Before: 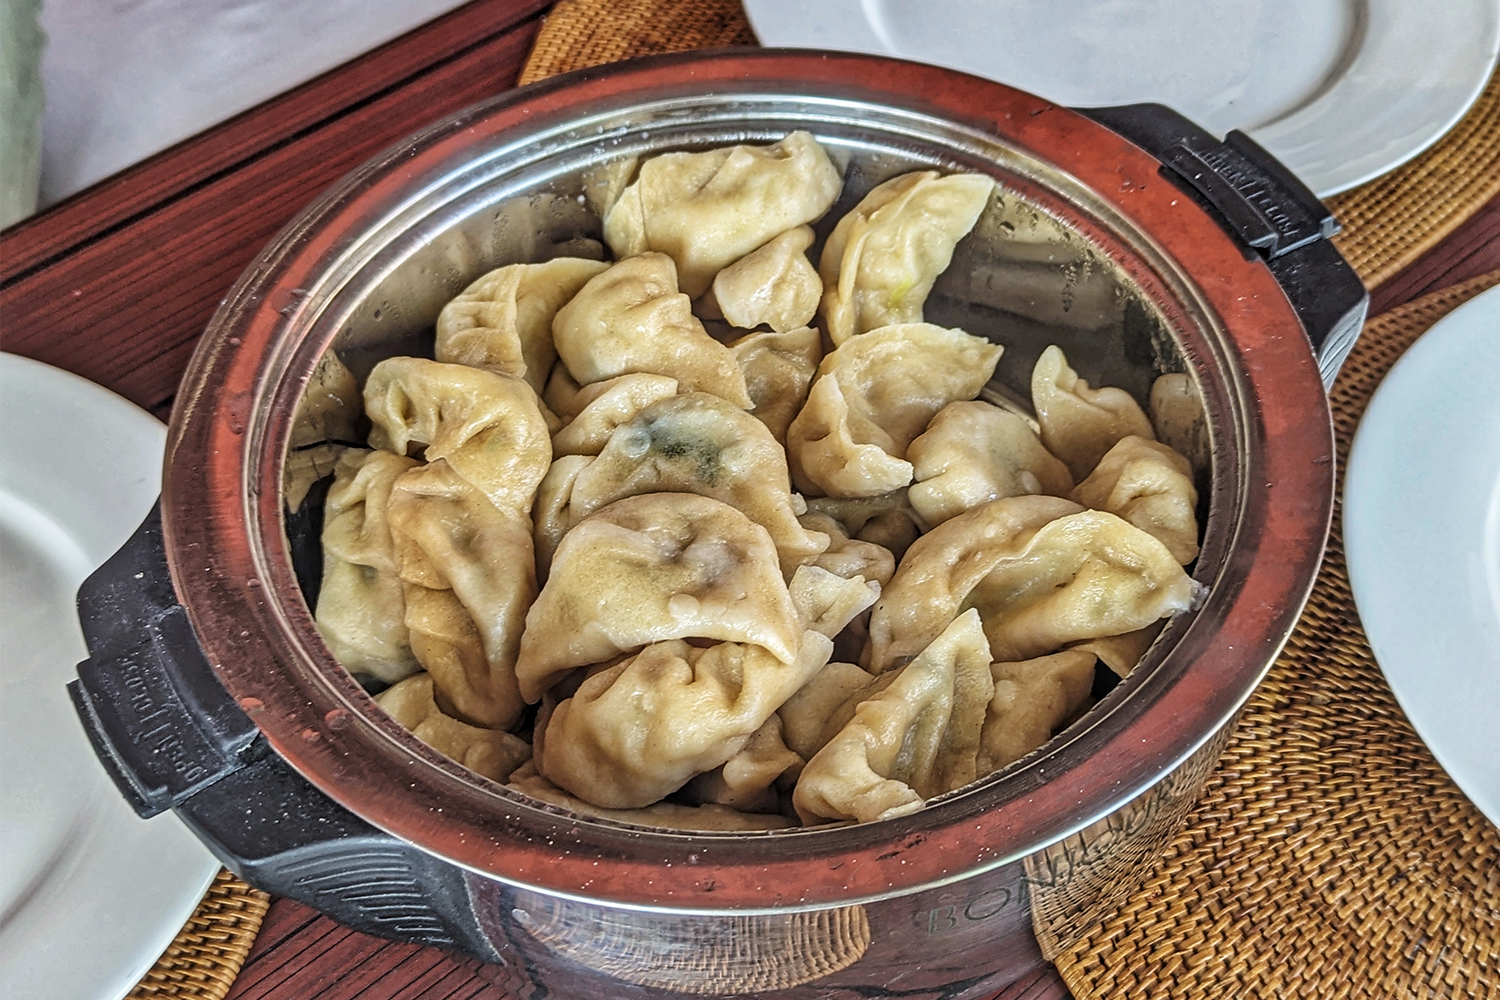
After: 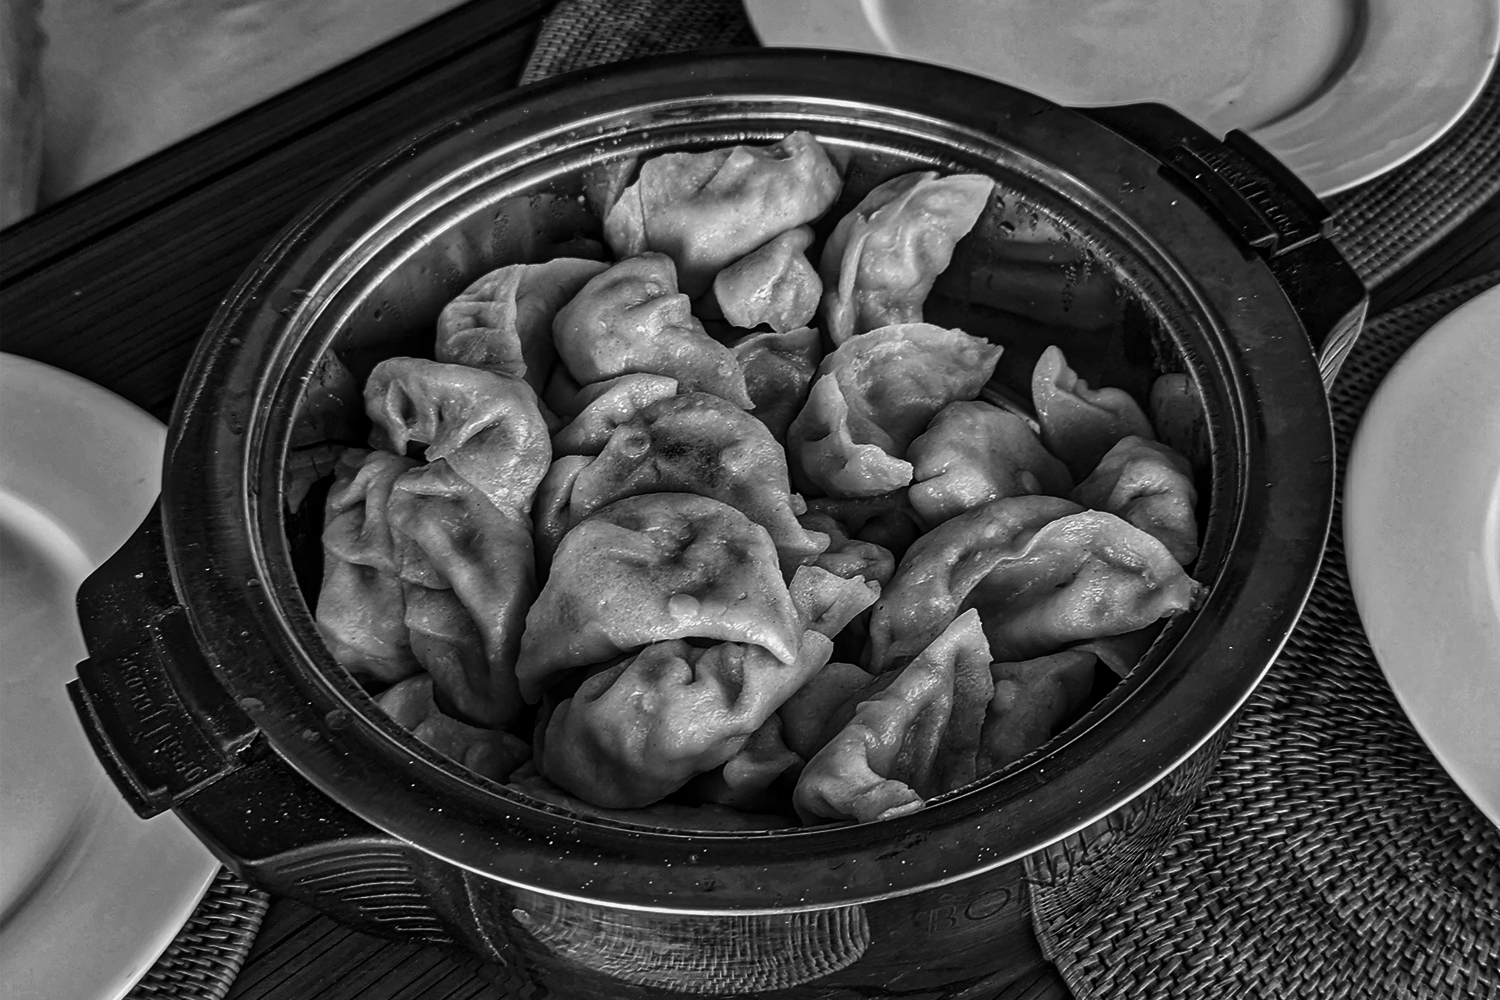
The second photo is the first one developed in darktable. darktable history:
contrast brightness saturation: contrast -0.03, brightness -0.59, saturation -1
white balance: emerald 1
